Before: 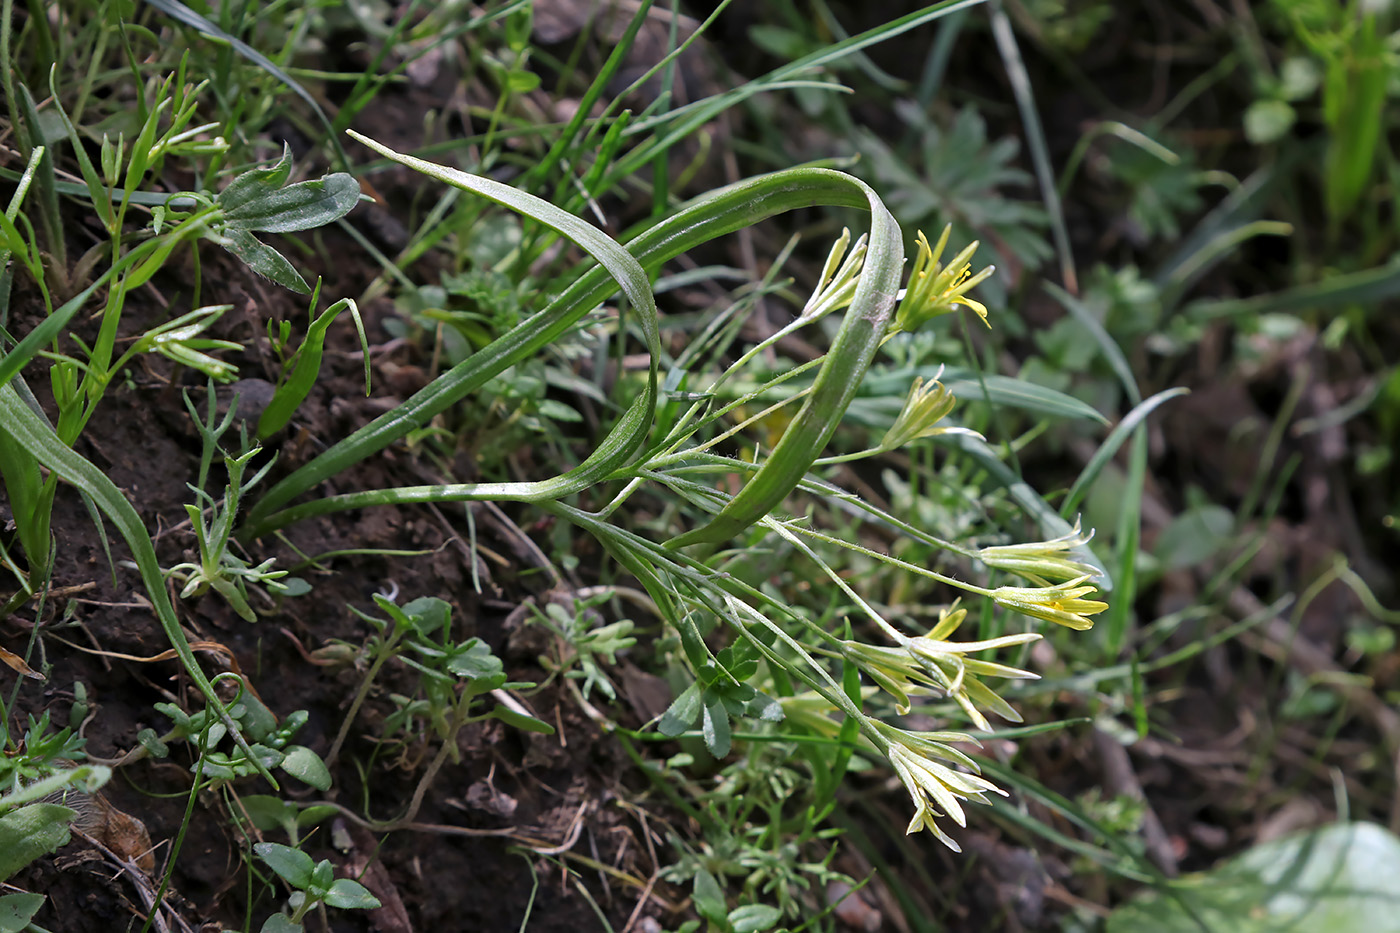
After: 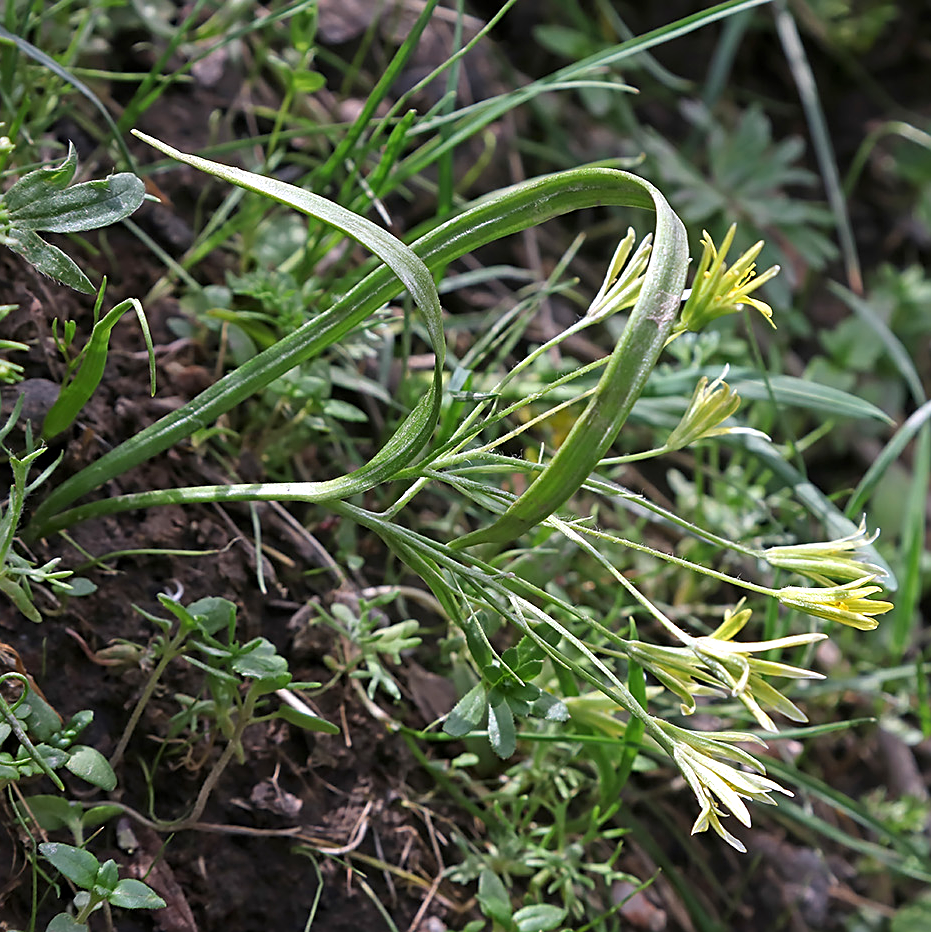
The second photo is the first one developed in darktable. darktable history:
crop and rotate: left 15.382%, right 18.049%
exposure: exposure 0.297 EV, compensate highlight preservation false
sharpen: on, module defaults
